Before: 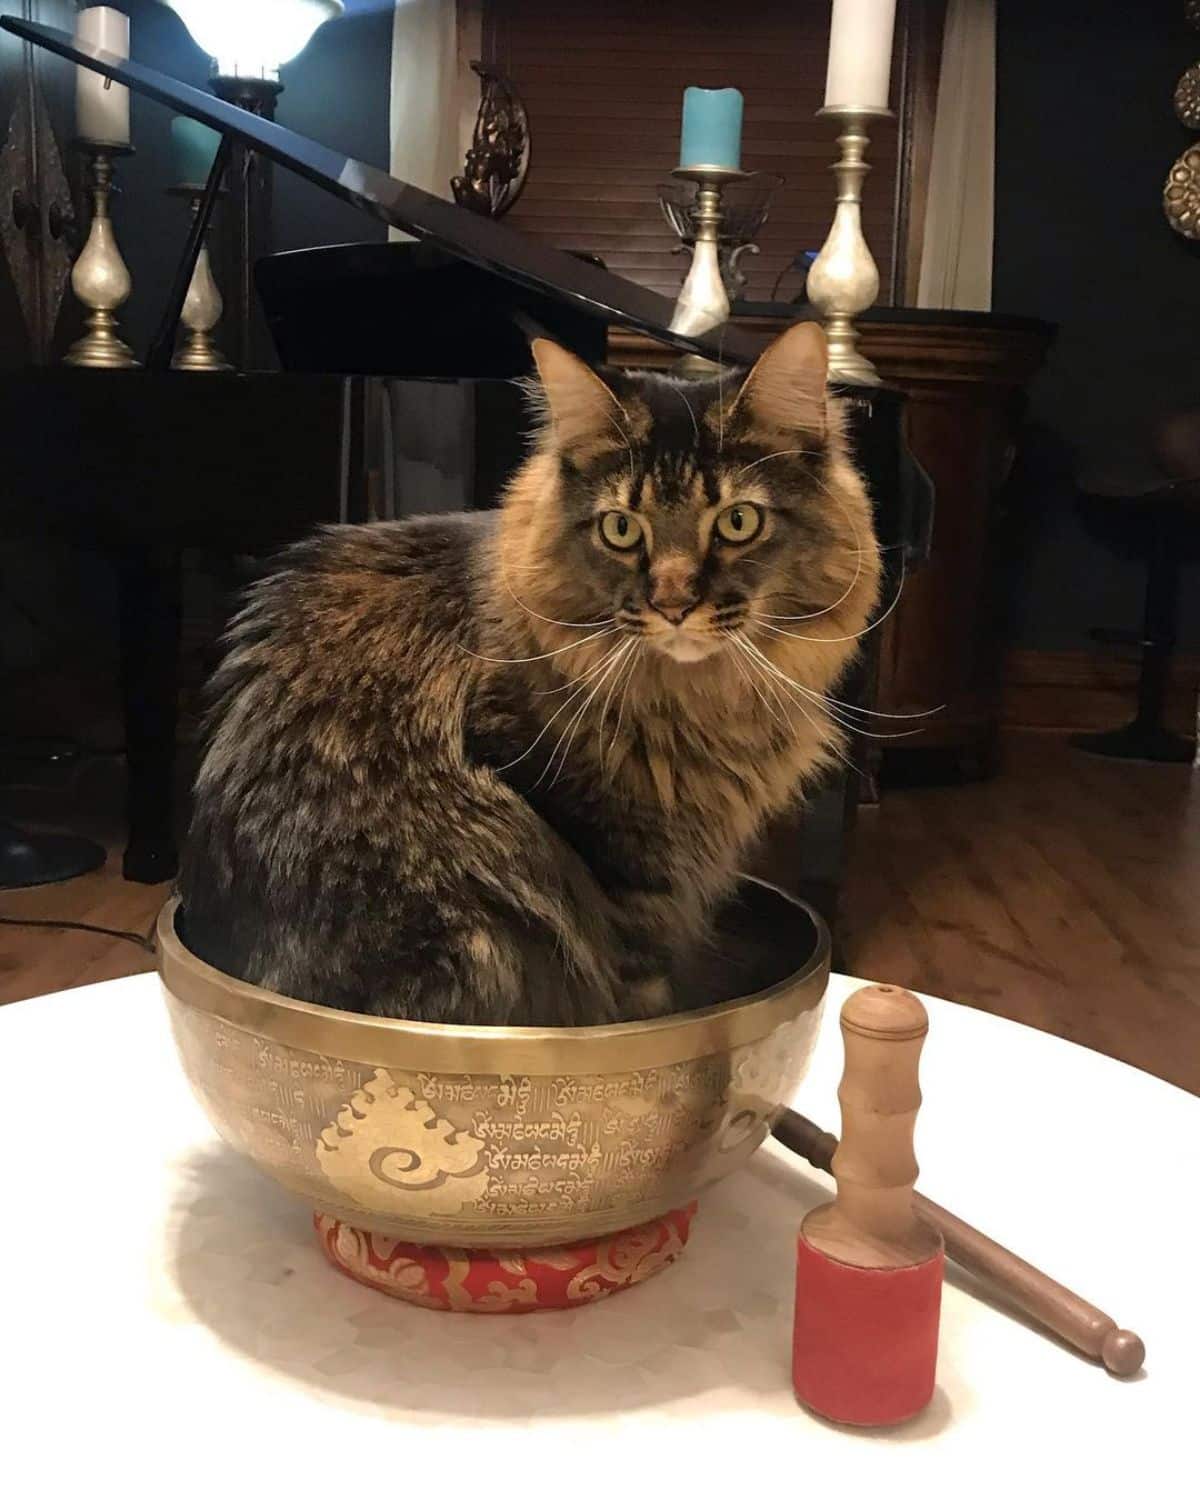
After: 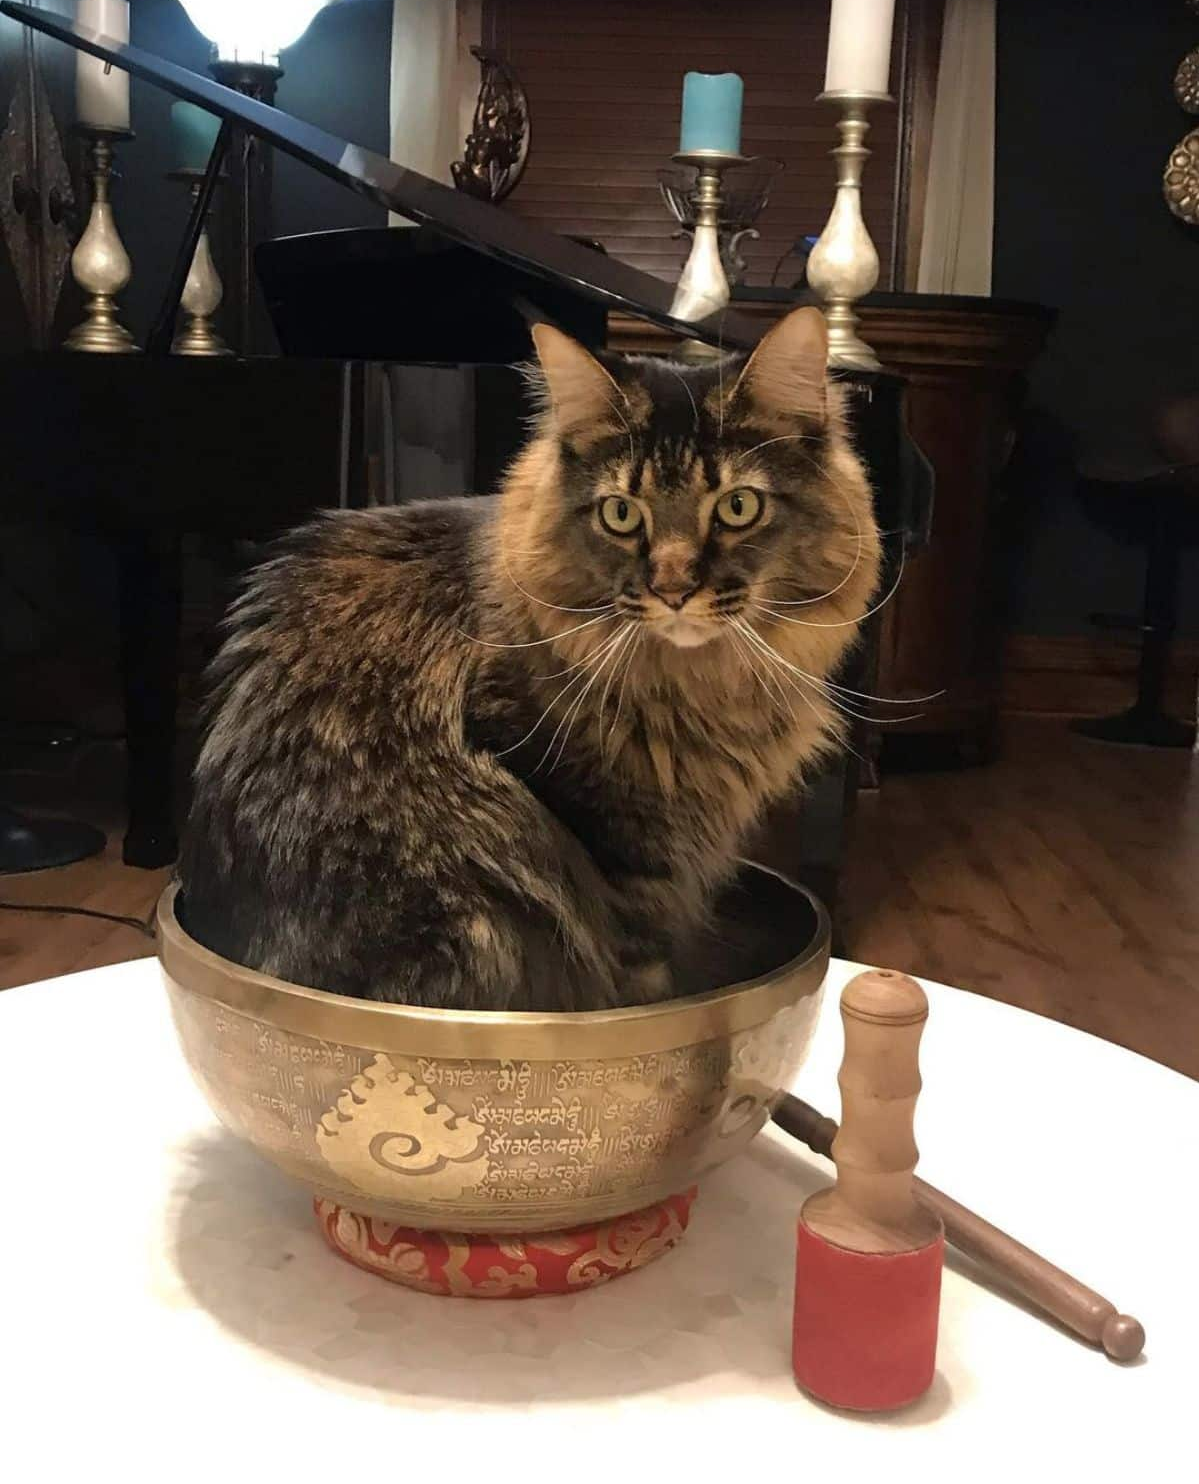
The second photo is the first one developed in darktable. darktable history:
contrast brightness saturation: saturation -0.05
crop: top 1.049%, right 0.001%
